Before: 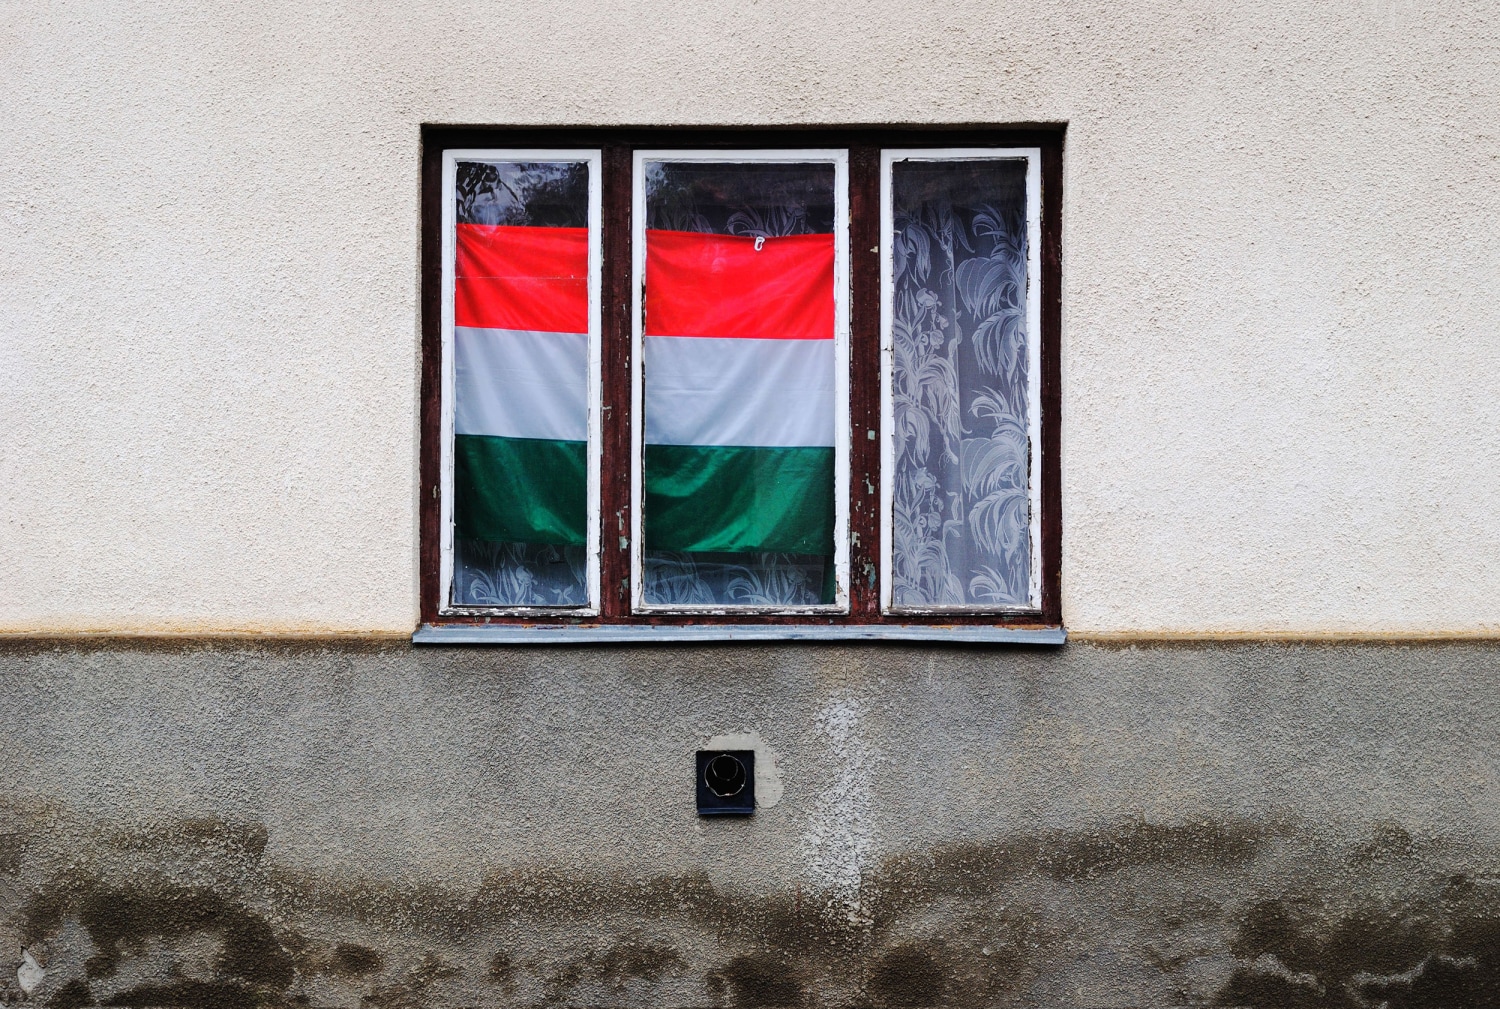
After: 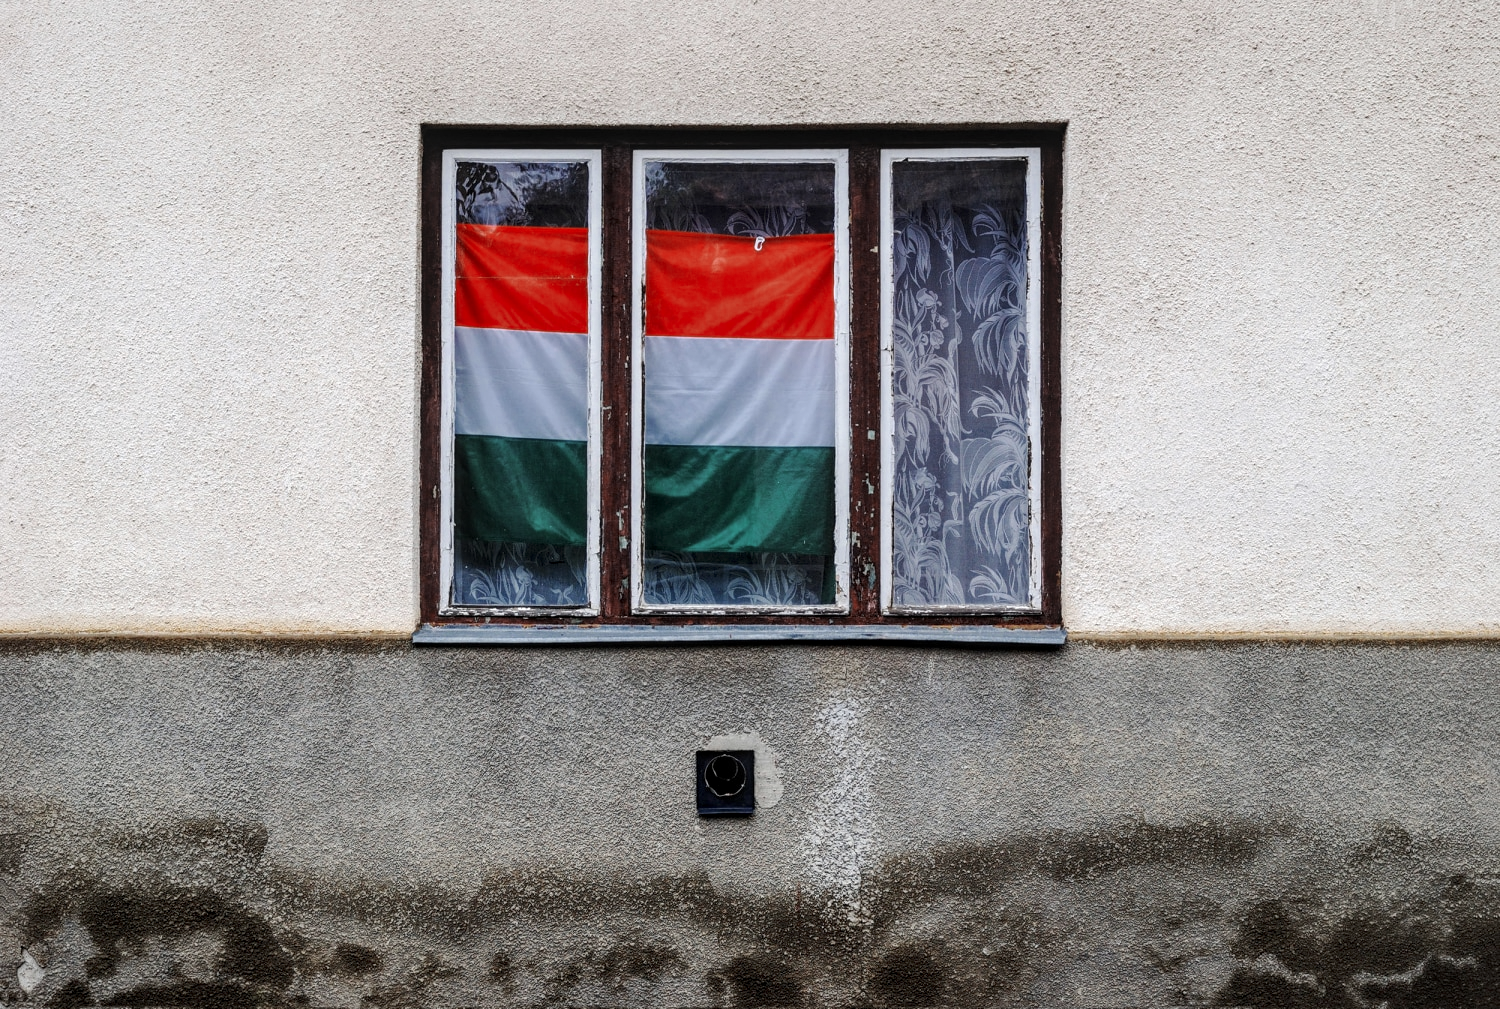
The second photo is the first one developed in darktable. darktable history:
local contrast: highlights 61%, detail 143%, midtone range 0.428
color zones: curves: ch0 [(0, 0.5) (0.125, 0.4) (0.25, 0.5) (0.375, 0.4) (0.5, 0.4) (0.625, 0.35) (0.75, 0.35) (0.875, 0.5)]; ch1 [(0, 0.35) (0.125, 0.45) (0.25, 0.35) (0.375, 0.35) (0.5, 0.35) (0.625, 0.35) (0.75, 0.45) (0.875, 0.35)]; ch2 [(0, 0.6) (0.125, 0.5) (0.25, 0.5) (0.375, 0.6) (0.5, 0.6) (0.625, 0.5) (0.75, 0.5) (0.875, 0.5)]
